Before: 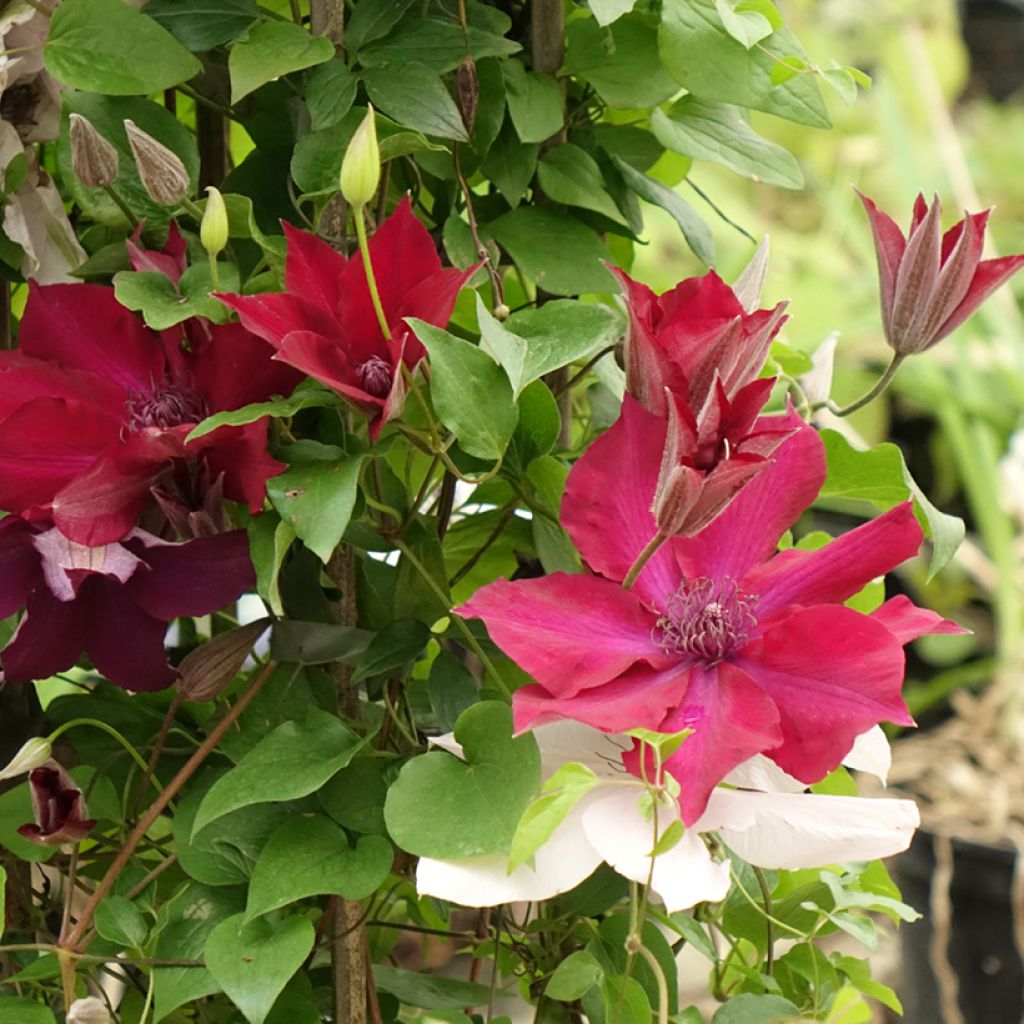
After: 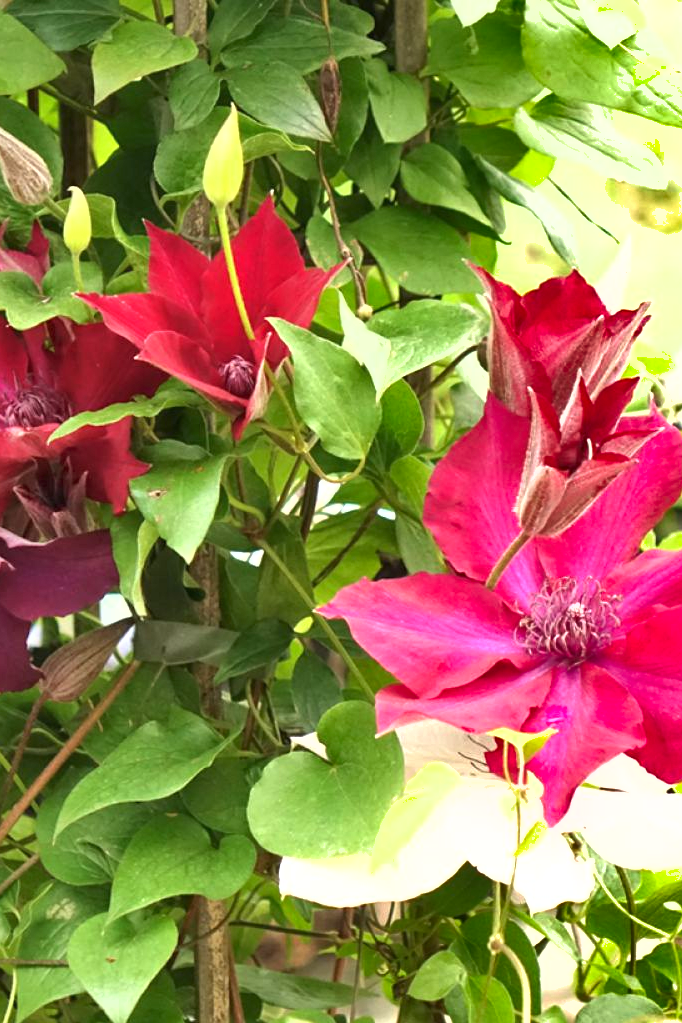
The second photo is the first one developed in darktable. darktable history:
shadows and highlights: shadows 75.39, highlights -61.11, highlights color adjustment 45.2%, soften with gaussian
exposure: black level correction 0, exposure 1.106 EV, compensate highlight preservation false
crop and rotate: left 13.417%, right 19.925%
